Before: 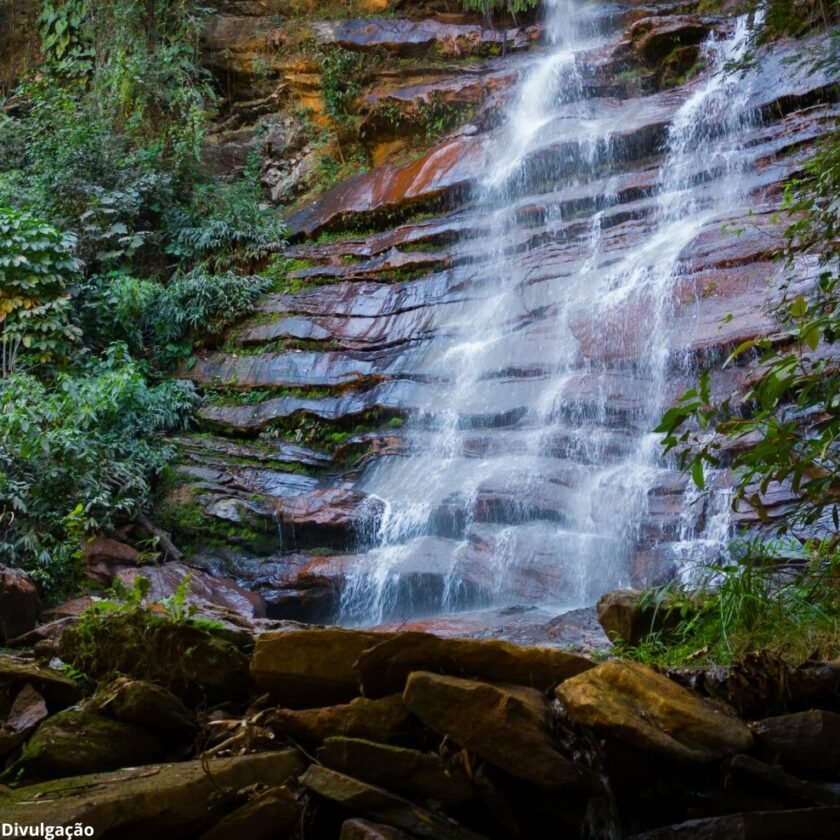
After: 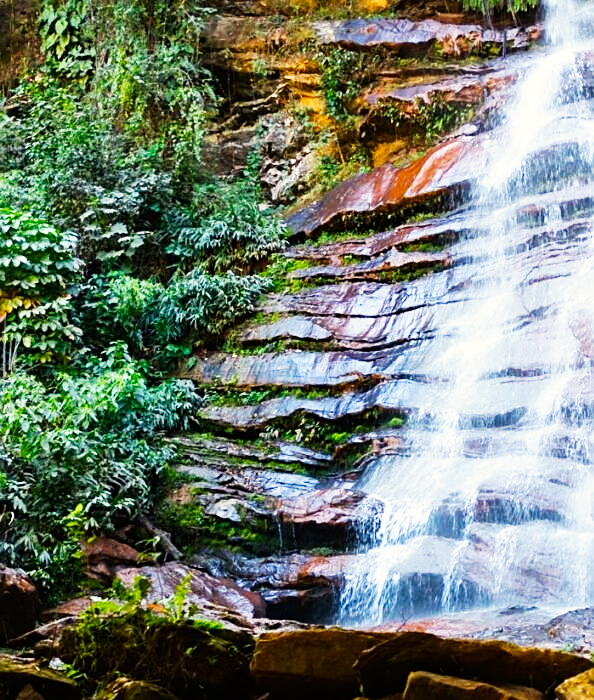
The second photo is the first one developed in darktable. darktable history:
base curve: curves: ch0 [(0, 0) (0.007, 0.004) (0.027, 0.03) (0.046, 0.07) (0.207, 0.54) (0.442, 0.872) (0.673, 0.972) (1, 1)], preserve colors none
sharpen: on, module defaults
color correction: highlights b* 2.94
crop: right 28.688%, bottom 16.666%
